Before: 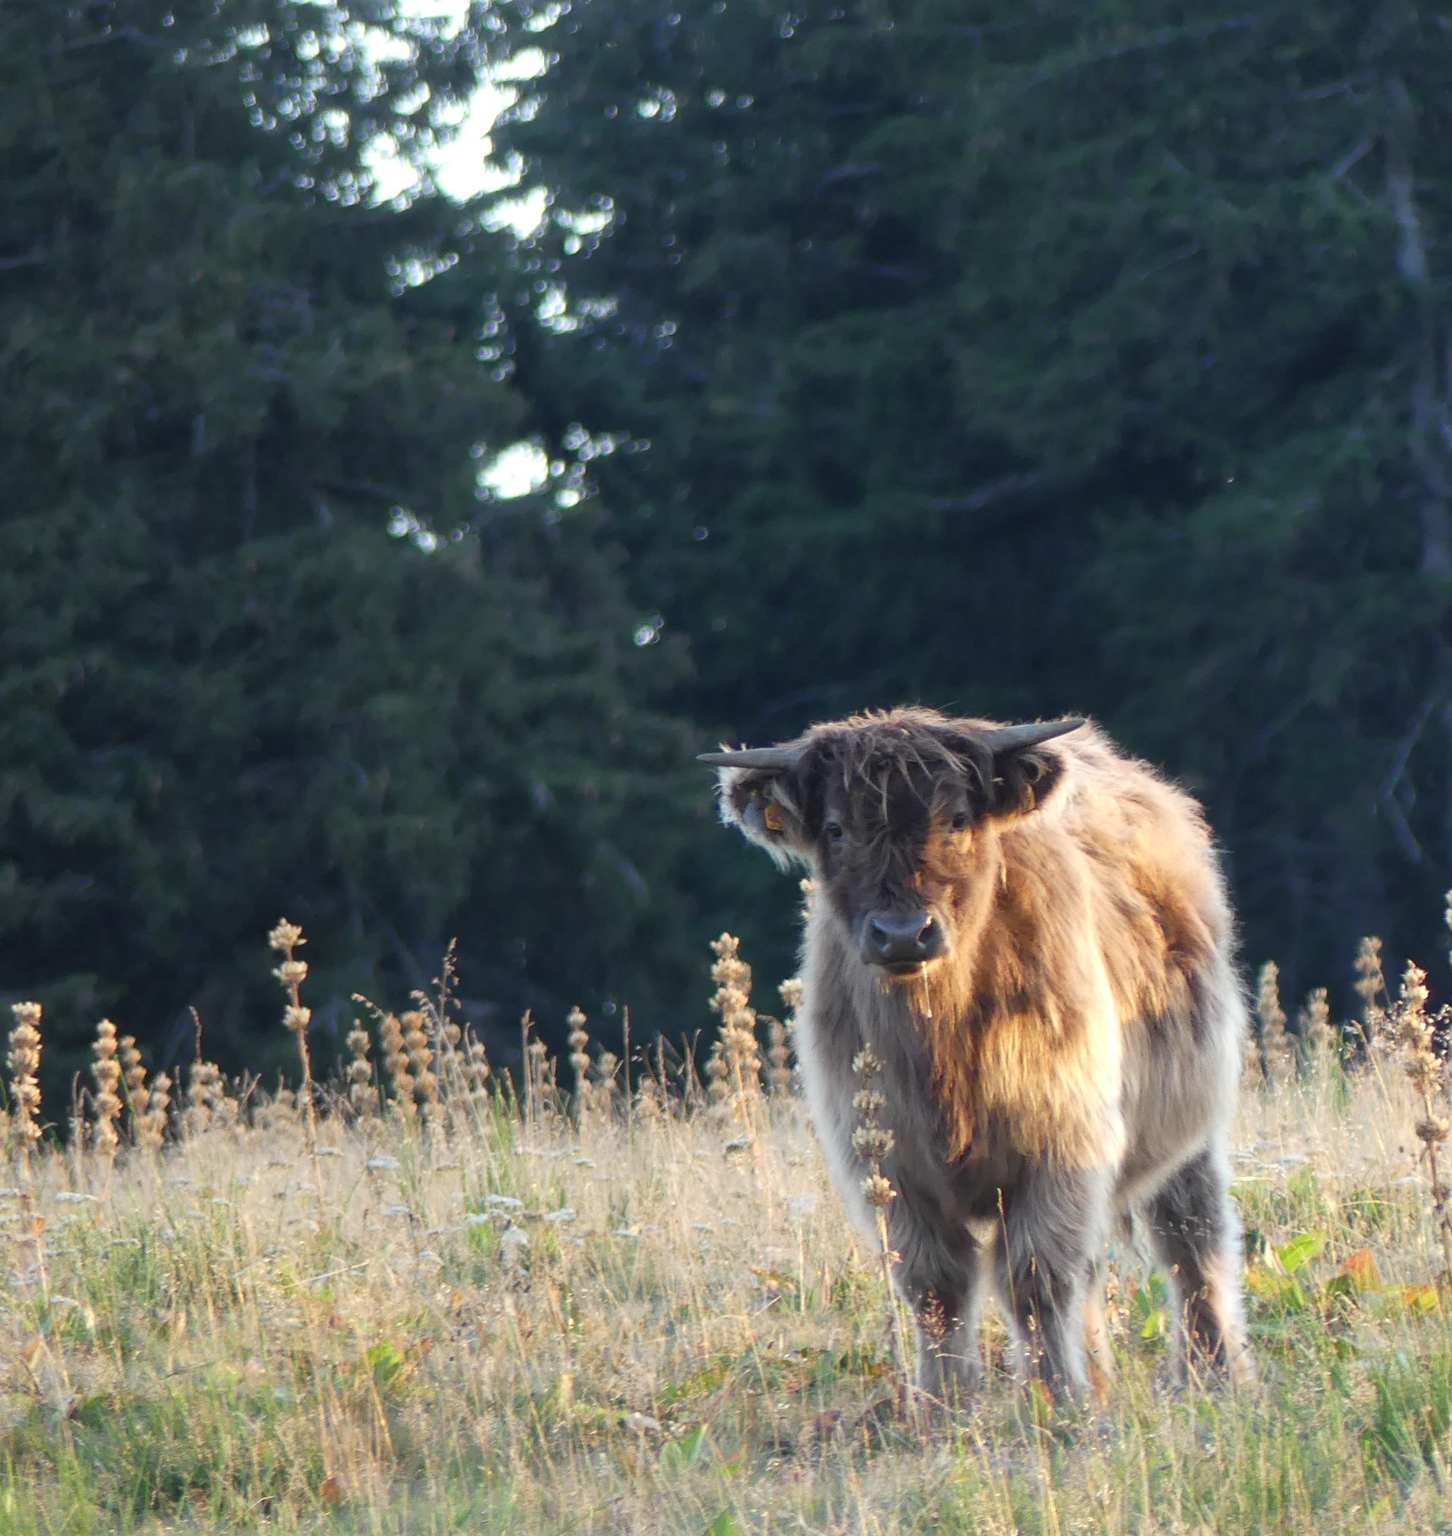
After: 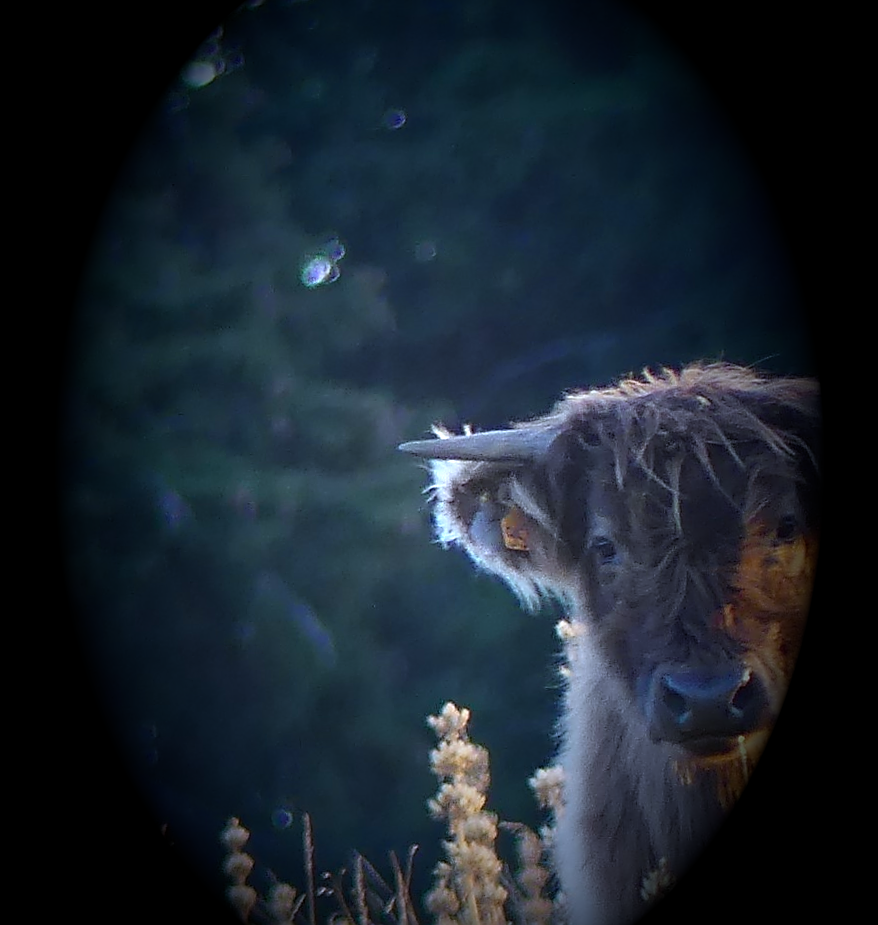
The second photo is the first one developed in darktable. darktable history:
rotate and perspective: rotation -1.77°, lens shift (horizontal) 0.004, automatic cropping off
crop: left 30%, top 30%, right 30%, bottom 30%
vignetting: fall-off start 15.9%, fall-off radius 100%, brightness -1, saturation 0.5, width/height ratio 0.719
exposure: black level correction -0.005, exposure 0.622 EV, compensate highlight preservation false
tone equalizer: -7 EV 0.13 EV, smoothing diameter 25%, edges refinement/feathering 10, preserve details guided filter
white balance: red 0.948, green 1.02, blue 1.176
sharpen: radius 1.4, amount 1.25, threshold 0.7
